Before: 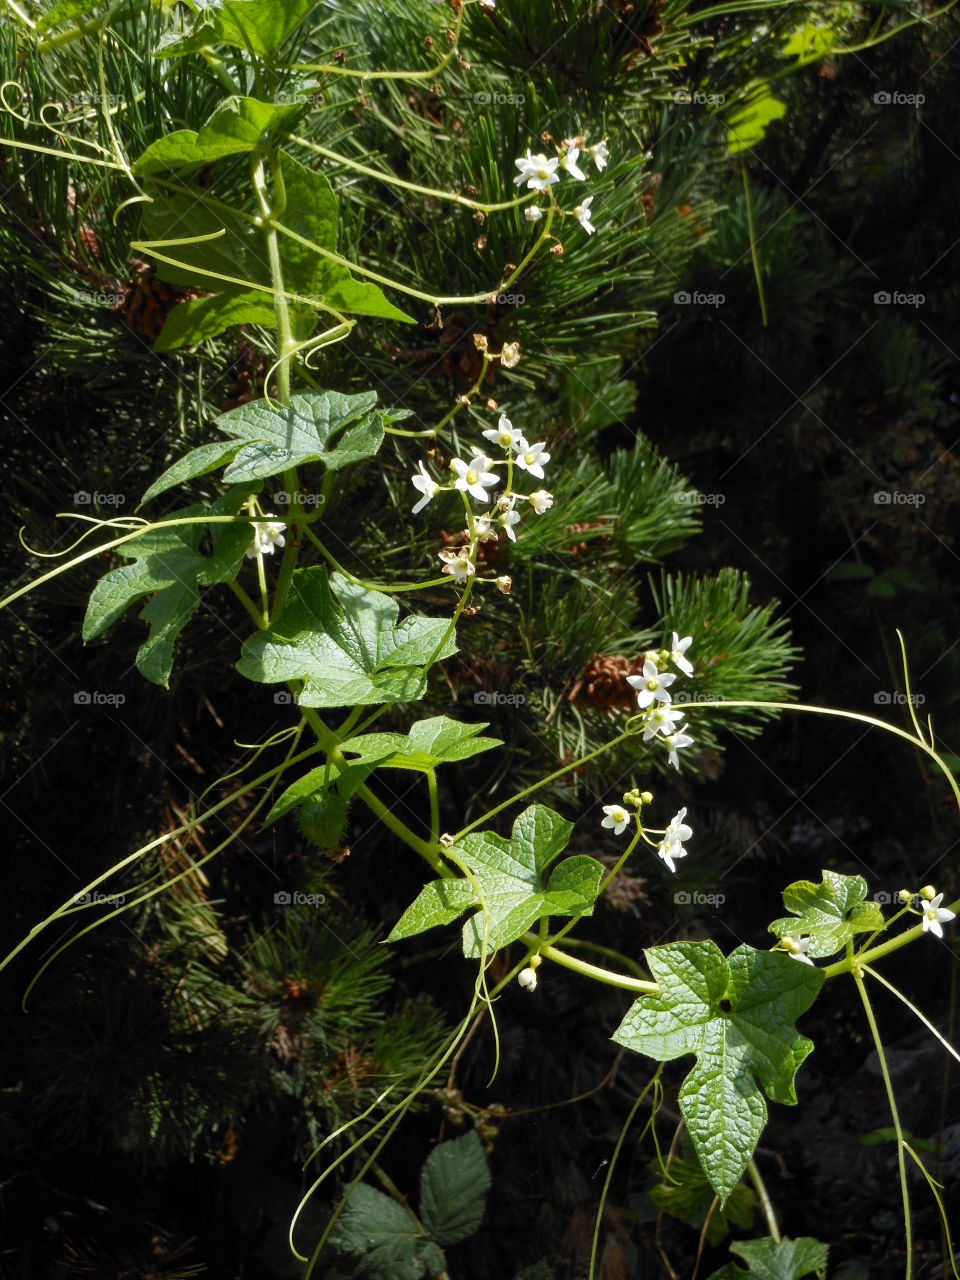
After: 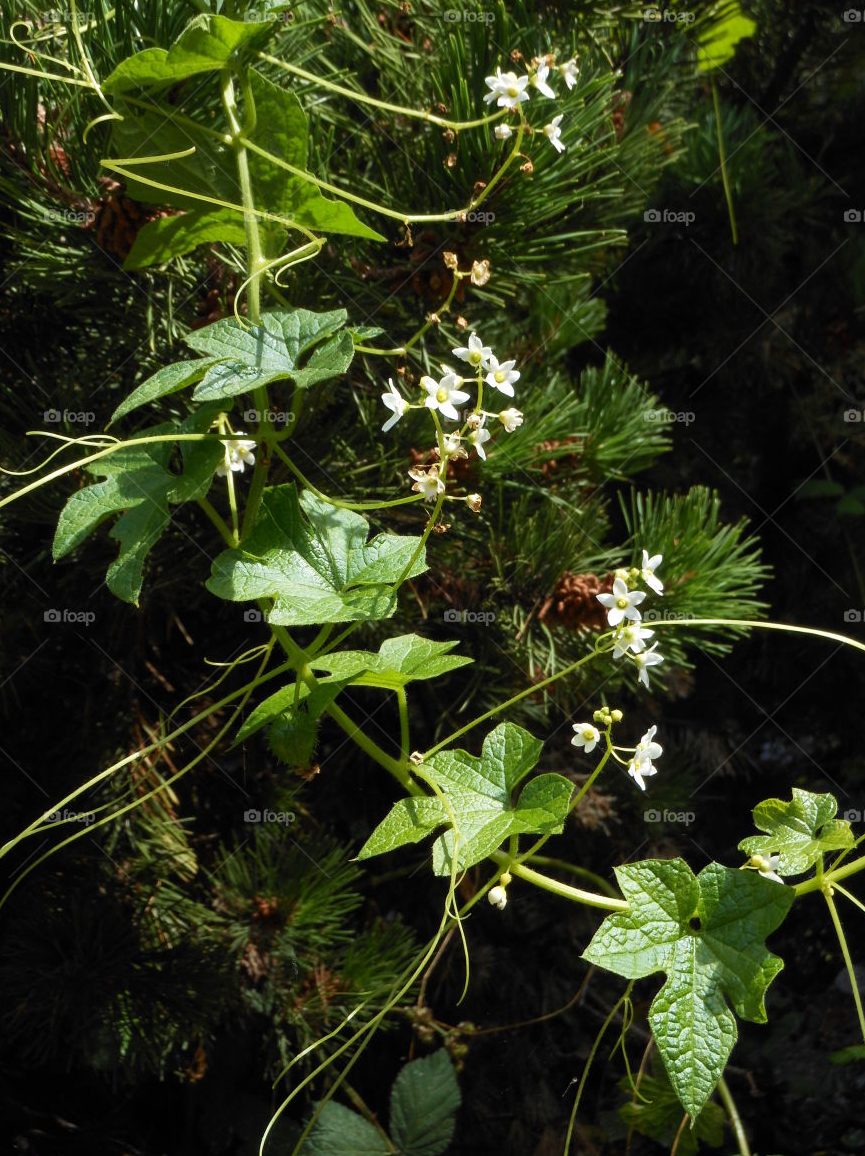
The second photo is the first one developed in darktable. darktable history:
velvia: on, module defaults
crop: left 3.181%, top 6.426%, right 6.632%, bottom 3.186%
